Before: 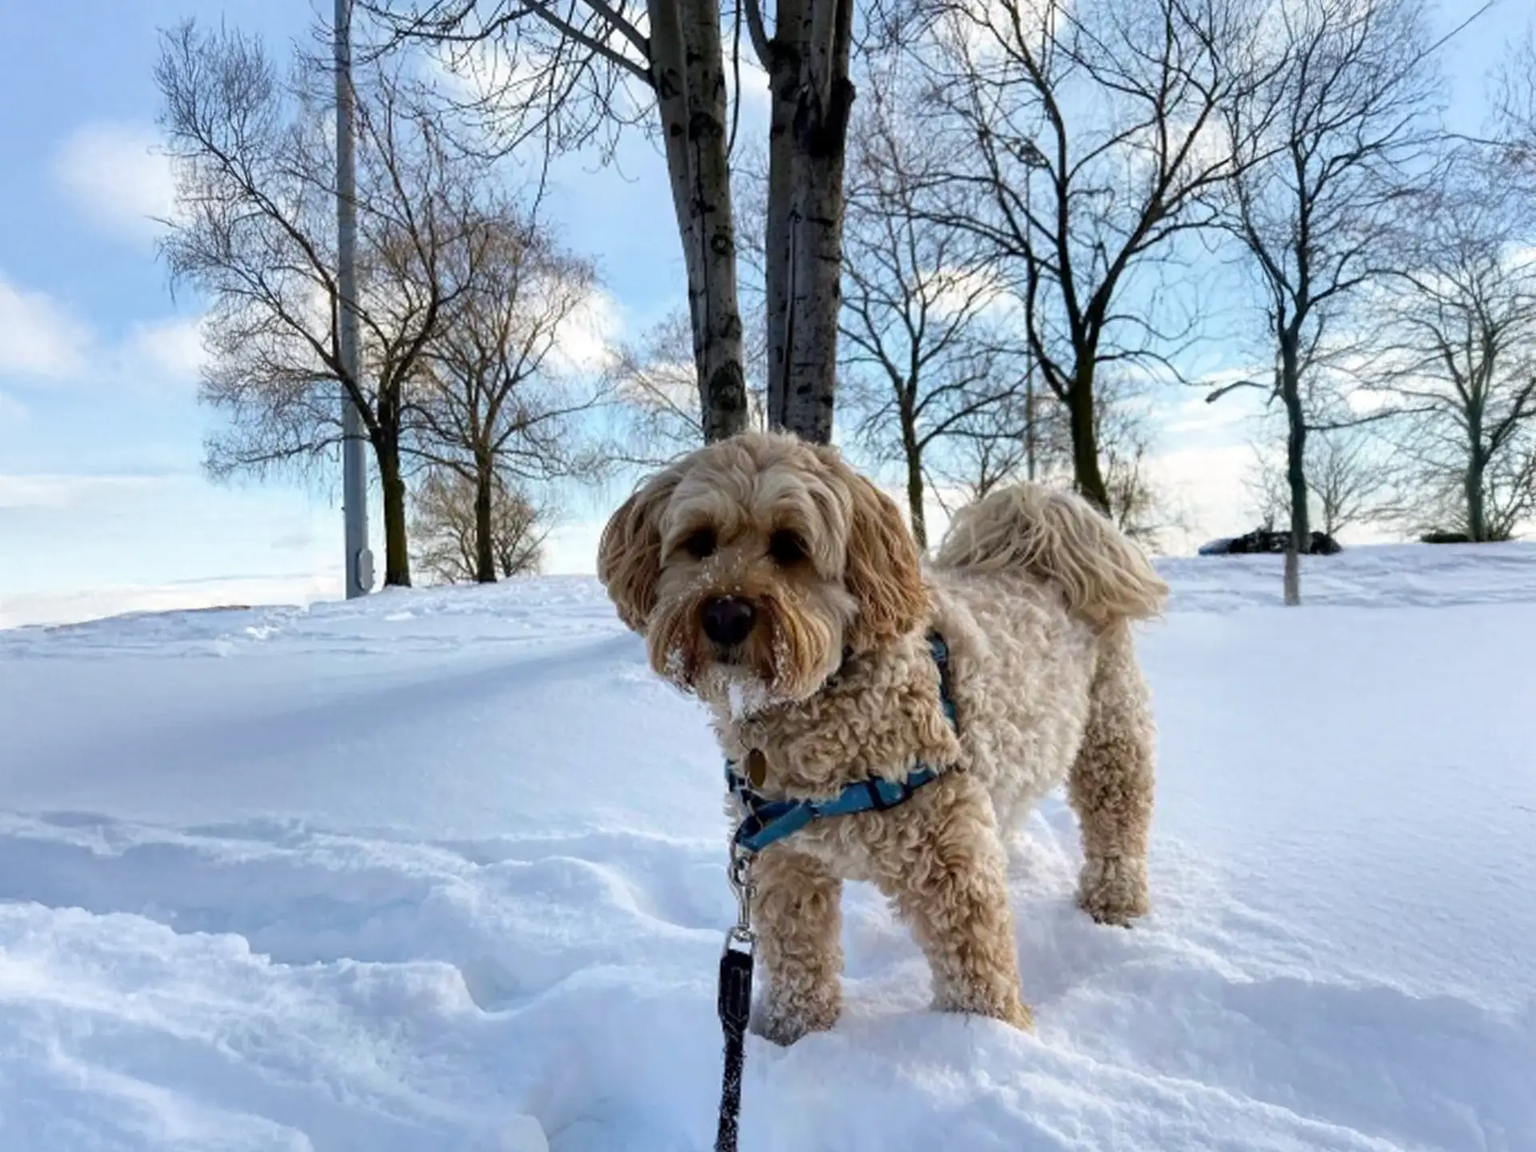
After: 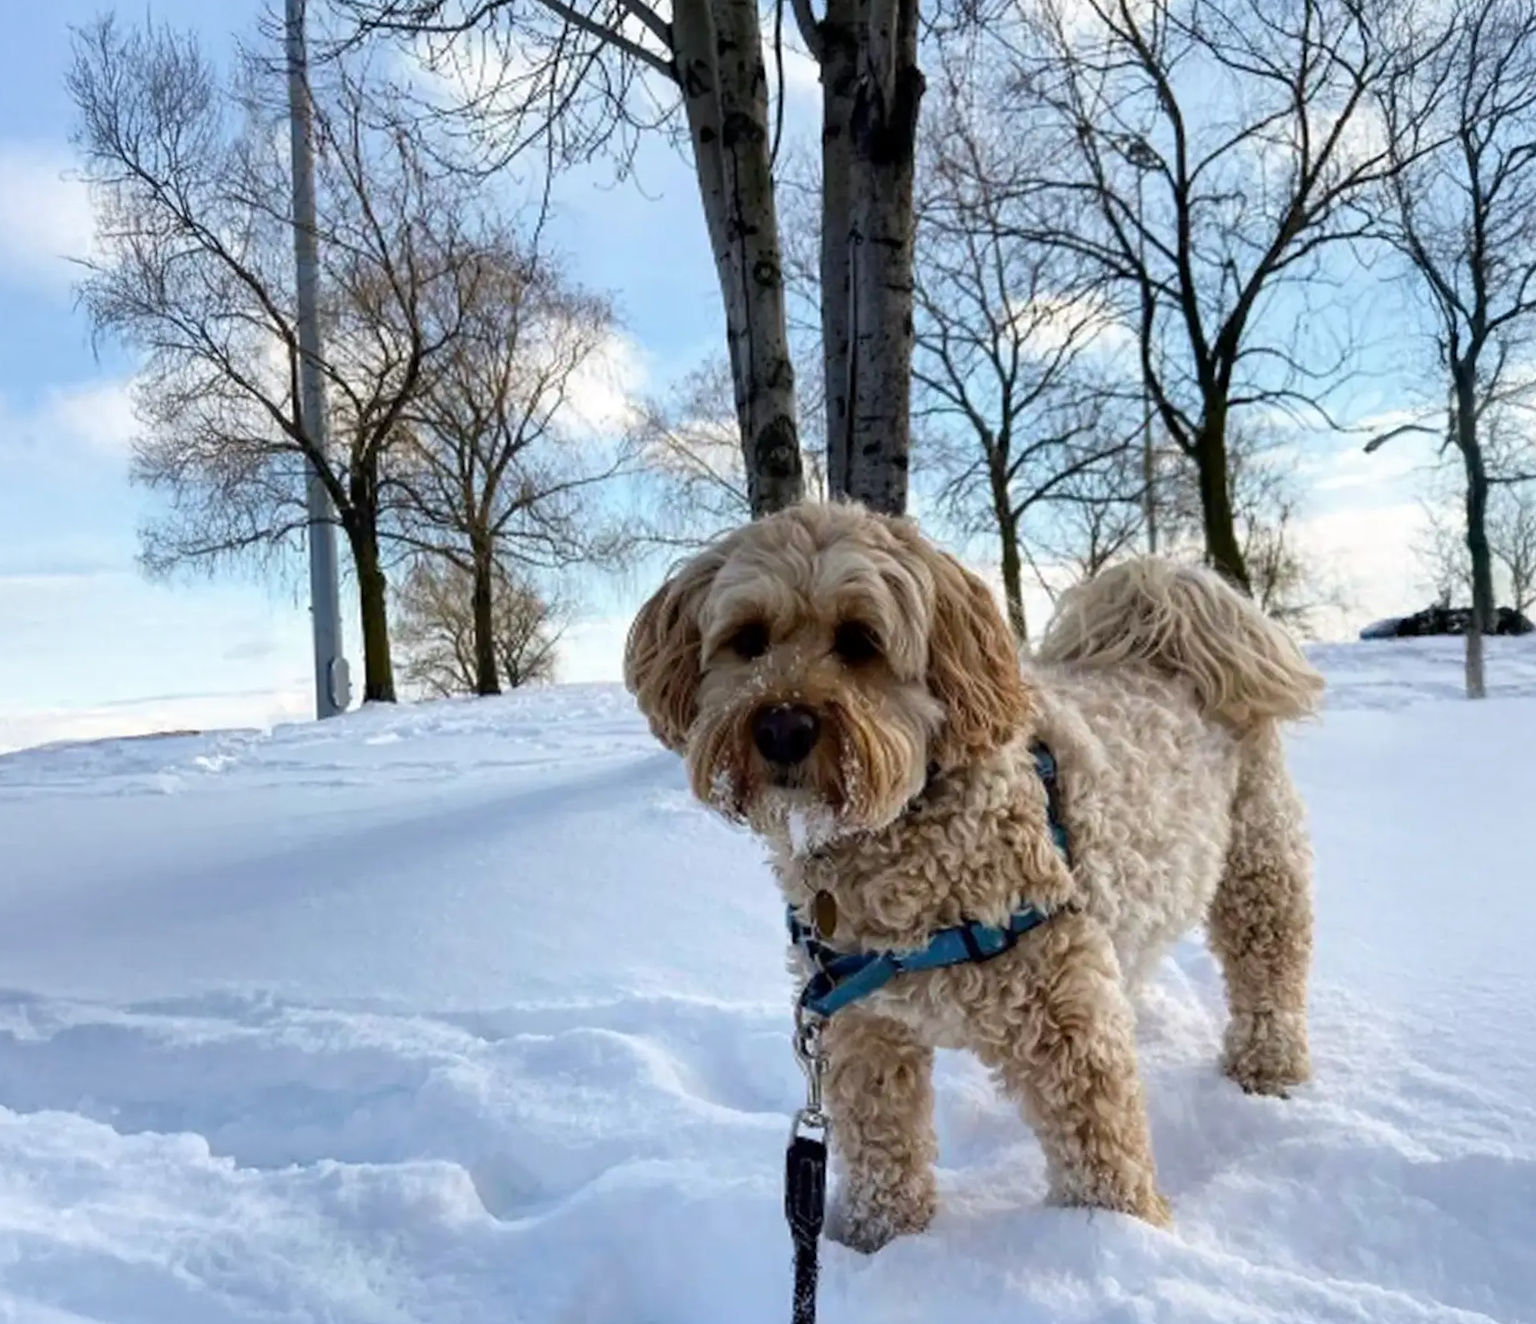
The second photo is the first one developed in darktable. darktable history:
crop and rotate: angle 1.42°, left 4.292%, top 0.423%, right 11.392%, bottom 2.659%
